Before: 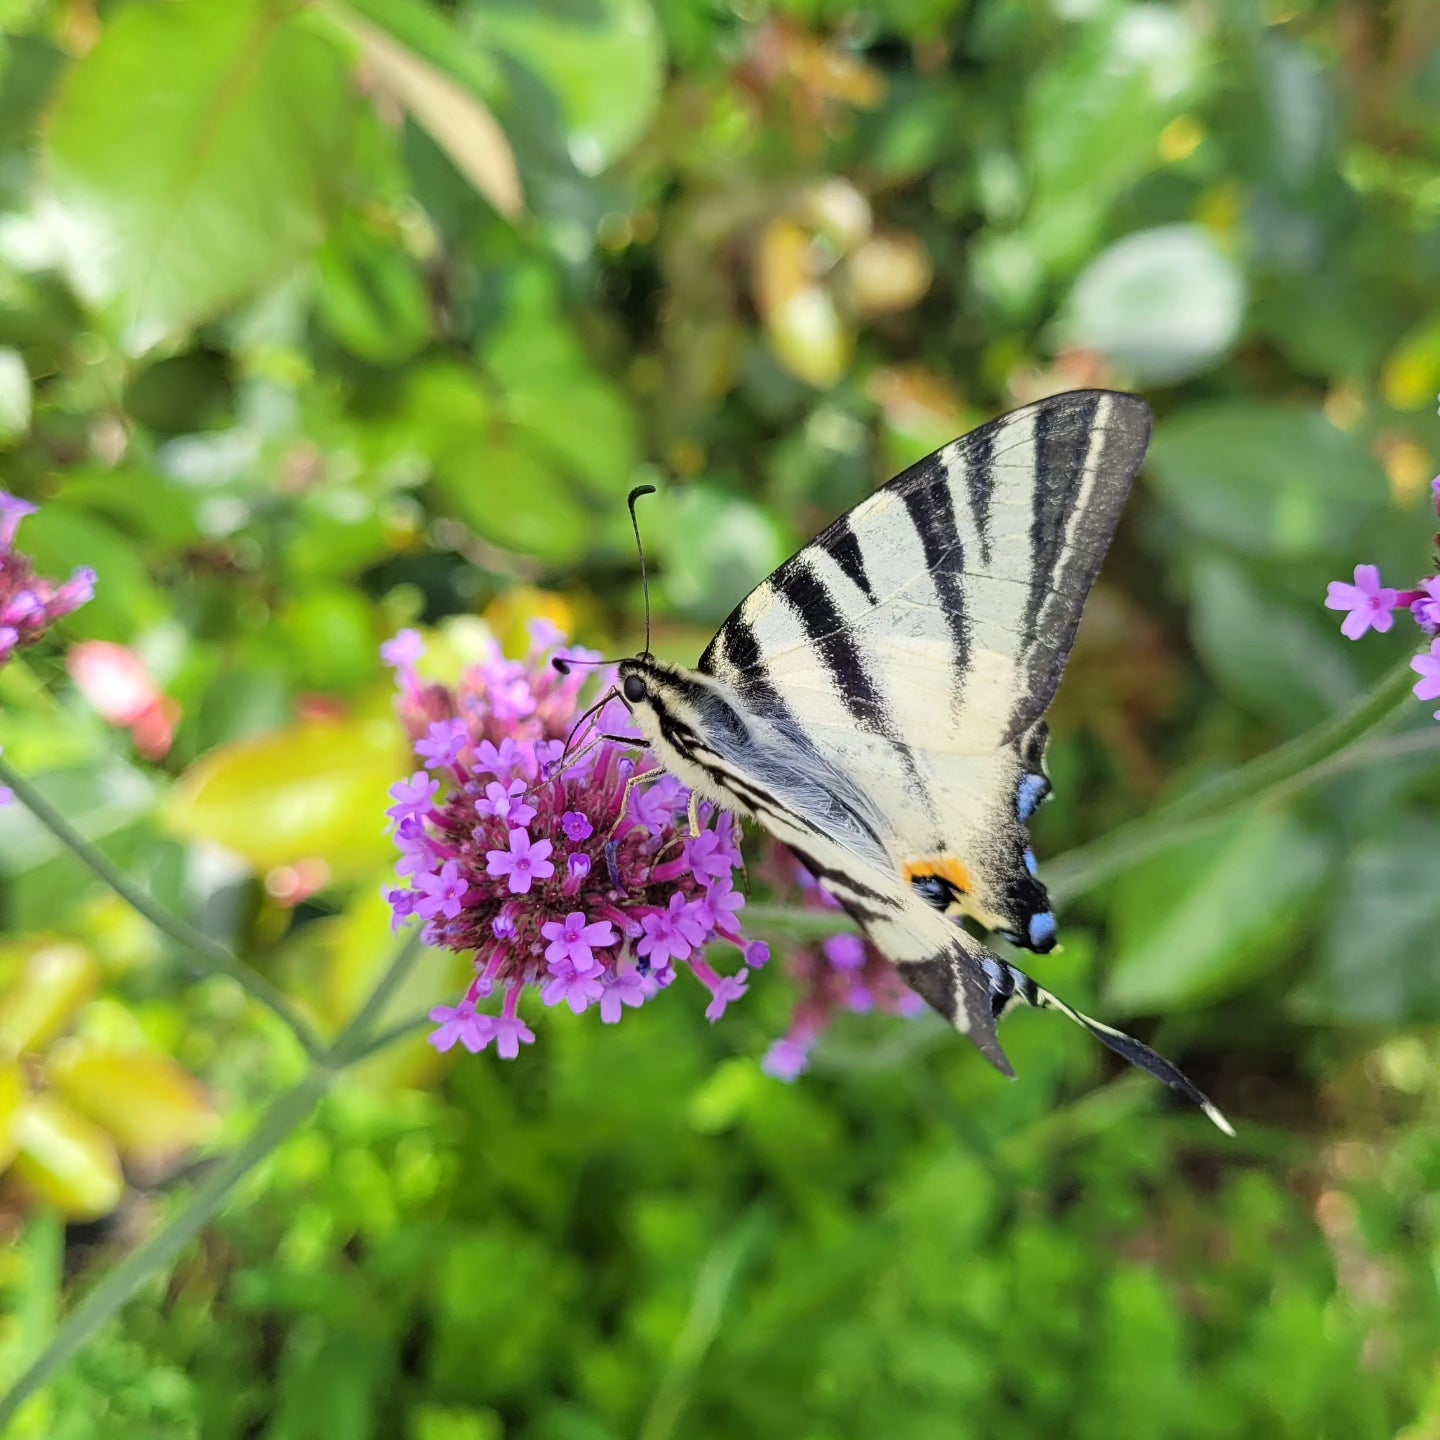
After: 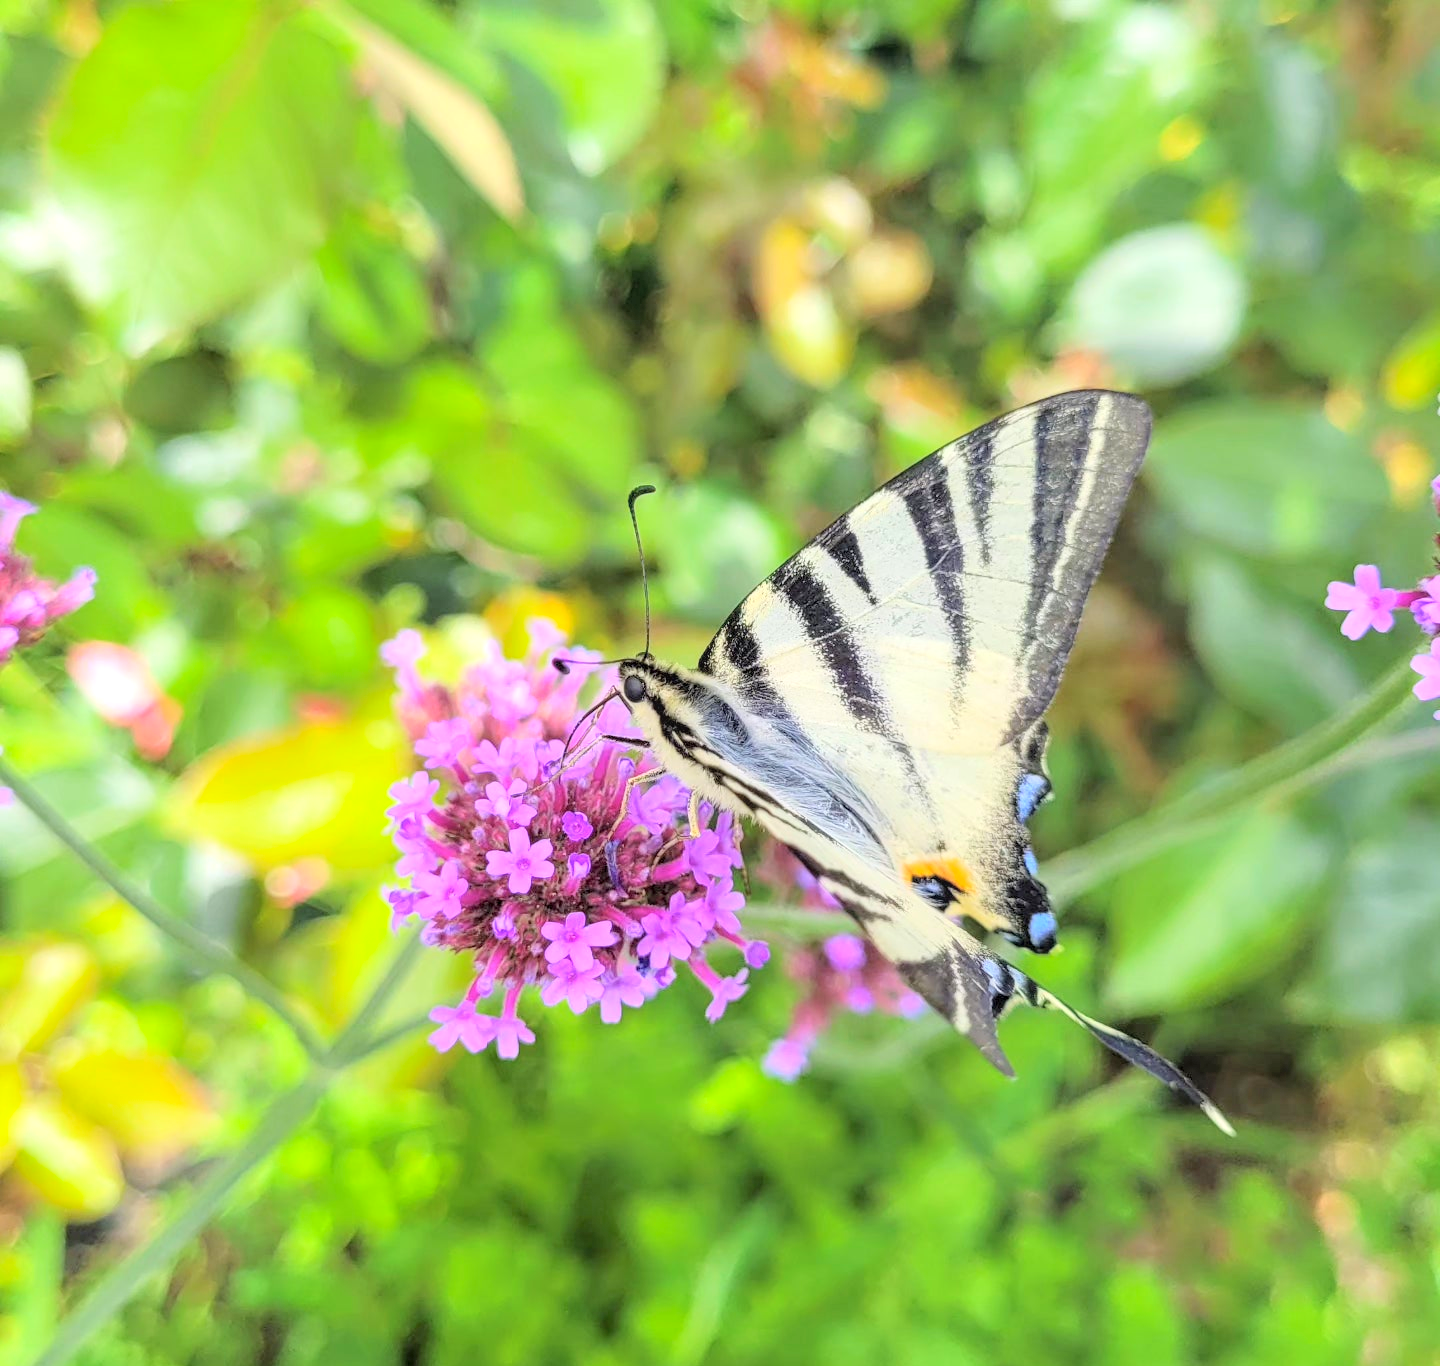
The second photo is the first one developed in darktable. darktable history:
crop and rotate: top 0%, bottom 5.097%
local contrast: on, module defaults
global tonemap: drago (0.7, 100)
exposure: black level correction 0.001, exposure 0.955 EV, compensate exposure bias true, compensate highlight preservation false
